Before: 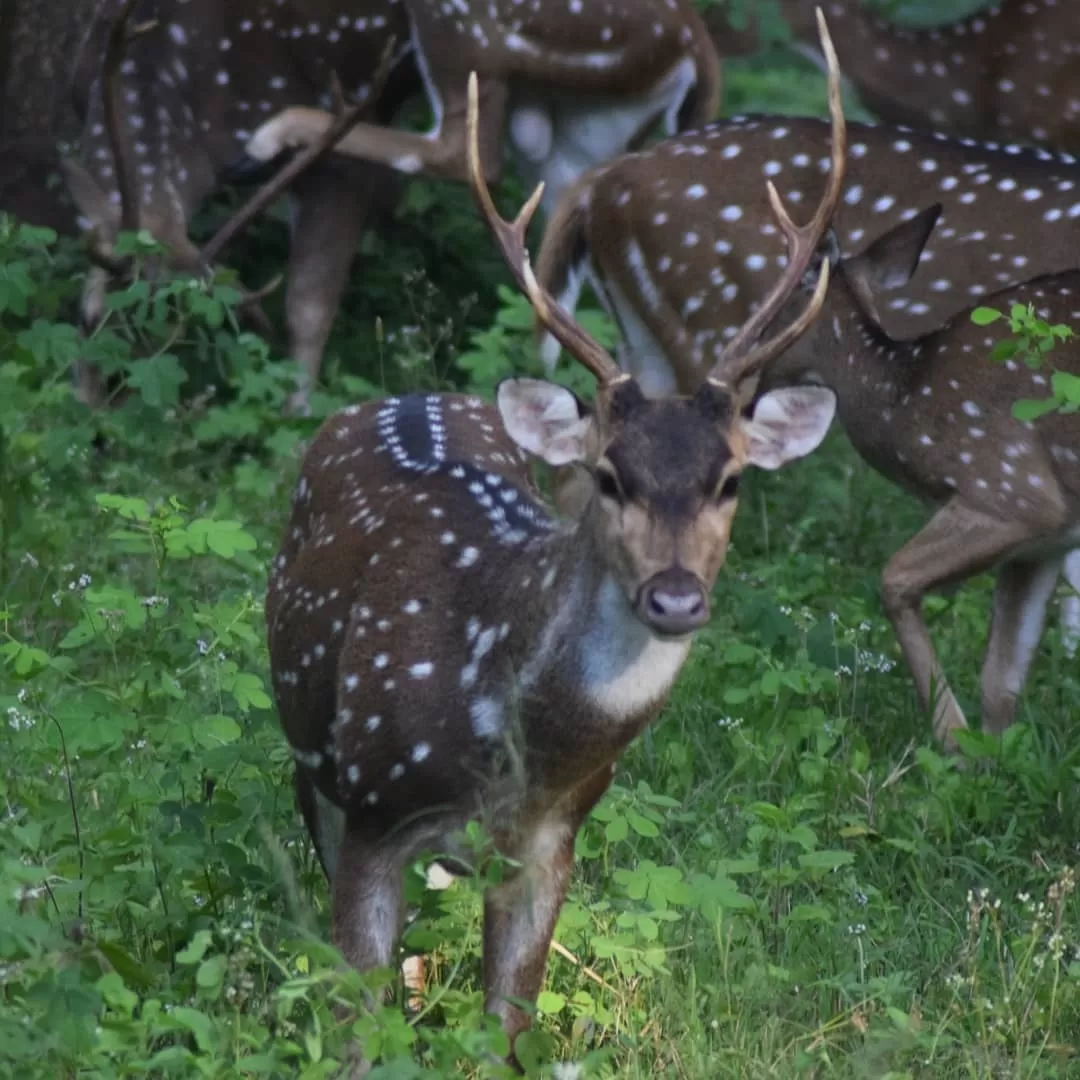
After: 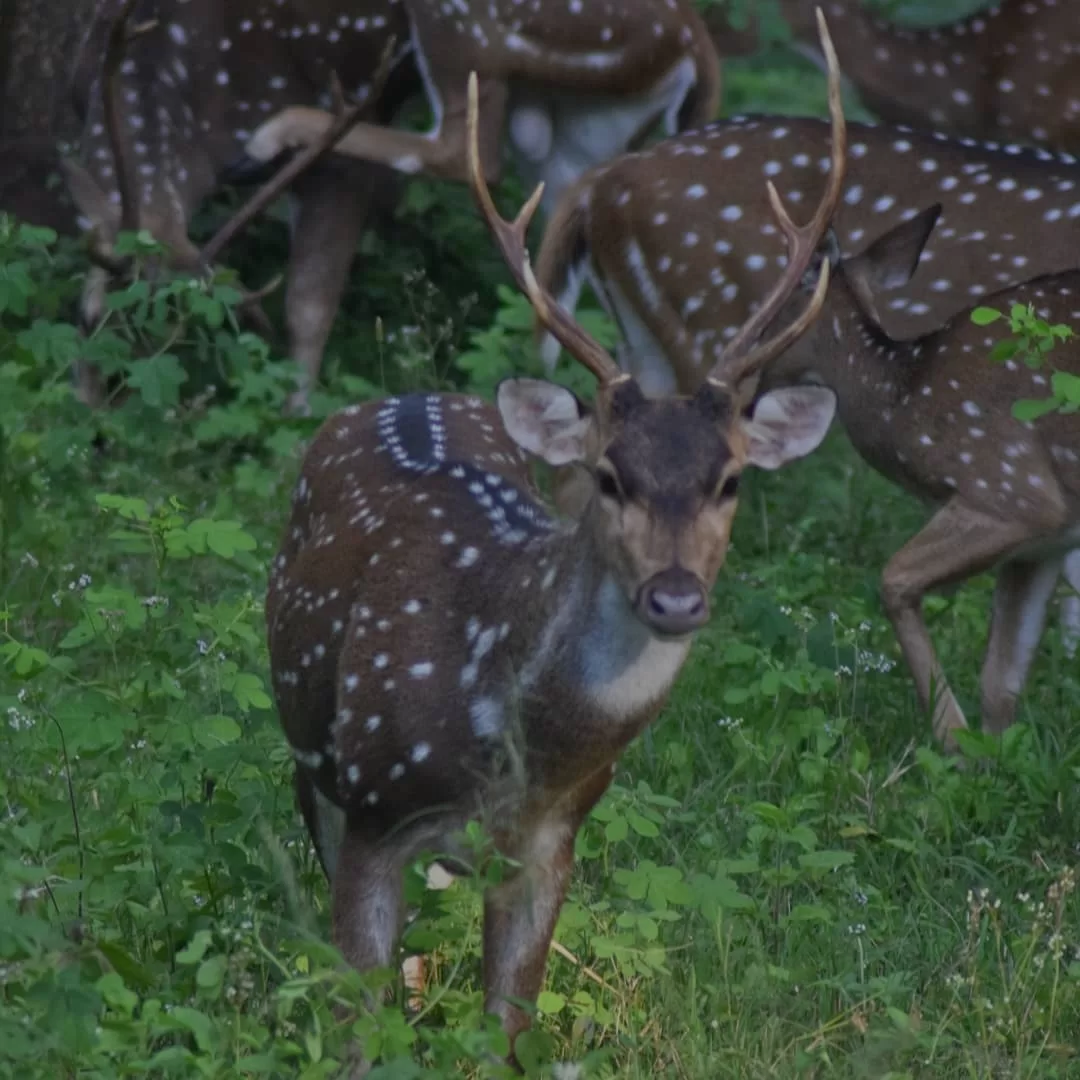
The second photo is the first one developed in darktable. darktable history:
tone equalizer: -8 EV -0.02 EV, -7 EV 0.017 EV, -6 EV -0.006 EV, -5 EV 0.007 EV, -4 EV -0.036 EV, -3 EV -0.236 EV, -2 EV -0.665 EV, -1 EV -0.976 EV, +0 EV -0.982 EV
